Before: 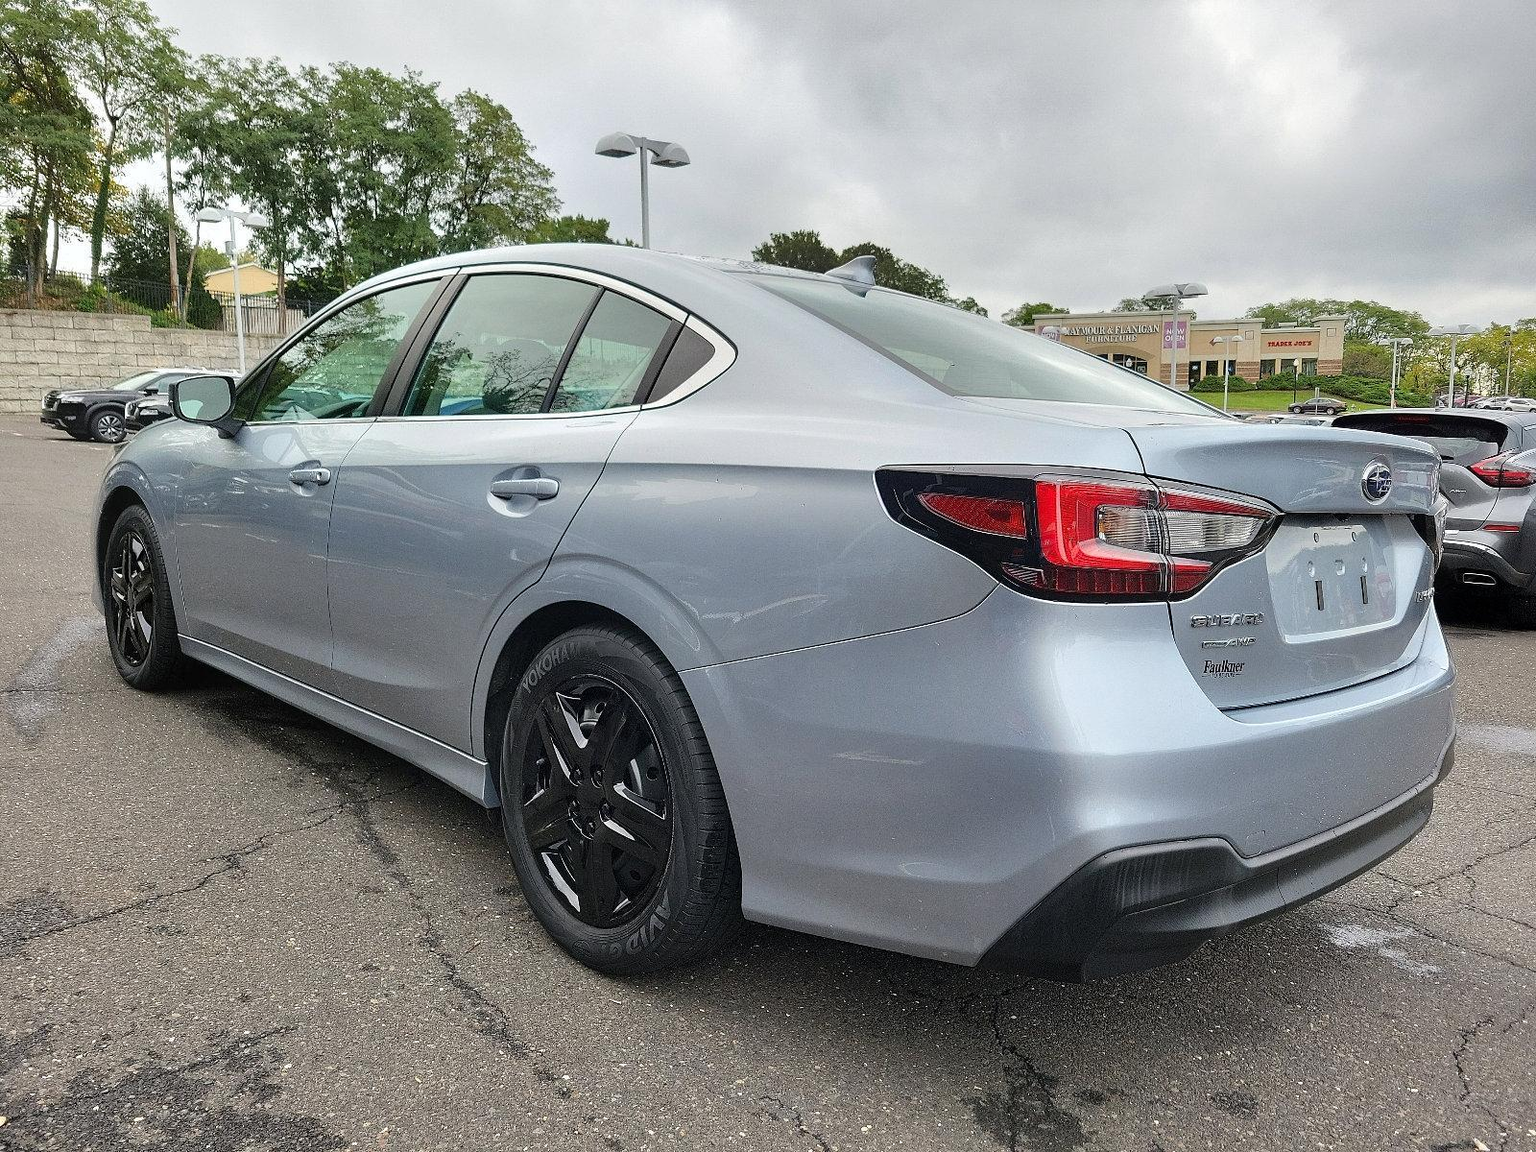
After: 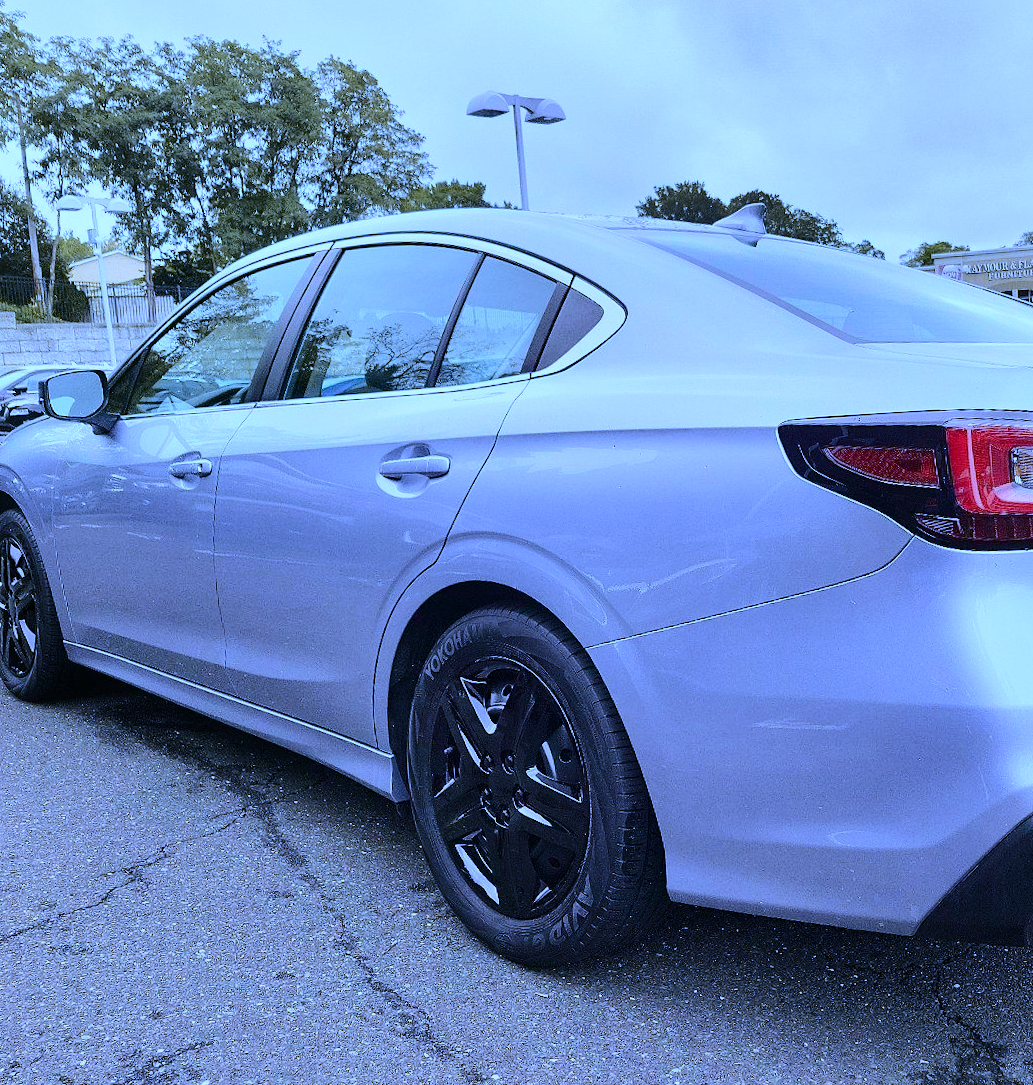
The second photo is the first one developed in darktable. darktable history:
crop and rotate: left 6.617%, right 26.717%
tone curve: curves: ch0 [(0, 0) (0.105, 0.068) (0.181, 0.14) (0.28, 0.259) (0.384, 0.404) (0.485, 0.531) (0.638, 0.681) (0.87, 0.883) (1, 0.977)]; ch1 [(0, 0) (0.161, 0.092) (0.35, 0.33) (0.379, 0.401) (0.456, 0.469) (0.501, 0.499) (0.516, 0.524) (0.562, 0.569) (0.635, 0.646) (1, 1)]; ch2 [(0, 0) (0.371, 0.362) (0.437, 0.437) (0.5, 0.5) (0.53, 0.524) (0.56, 0.561) (0.622, 0.606) (1, 1)], color space Lab, independent channels, preserve colors none
white balance: red 0.766, blue 1.537
rotate and perspective: rotation -3.52°, crop left 0.036, crop right 0.964, crop top 0.081, crop bottom 0.919
